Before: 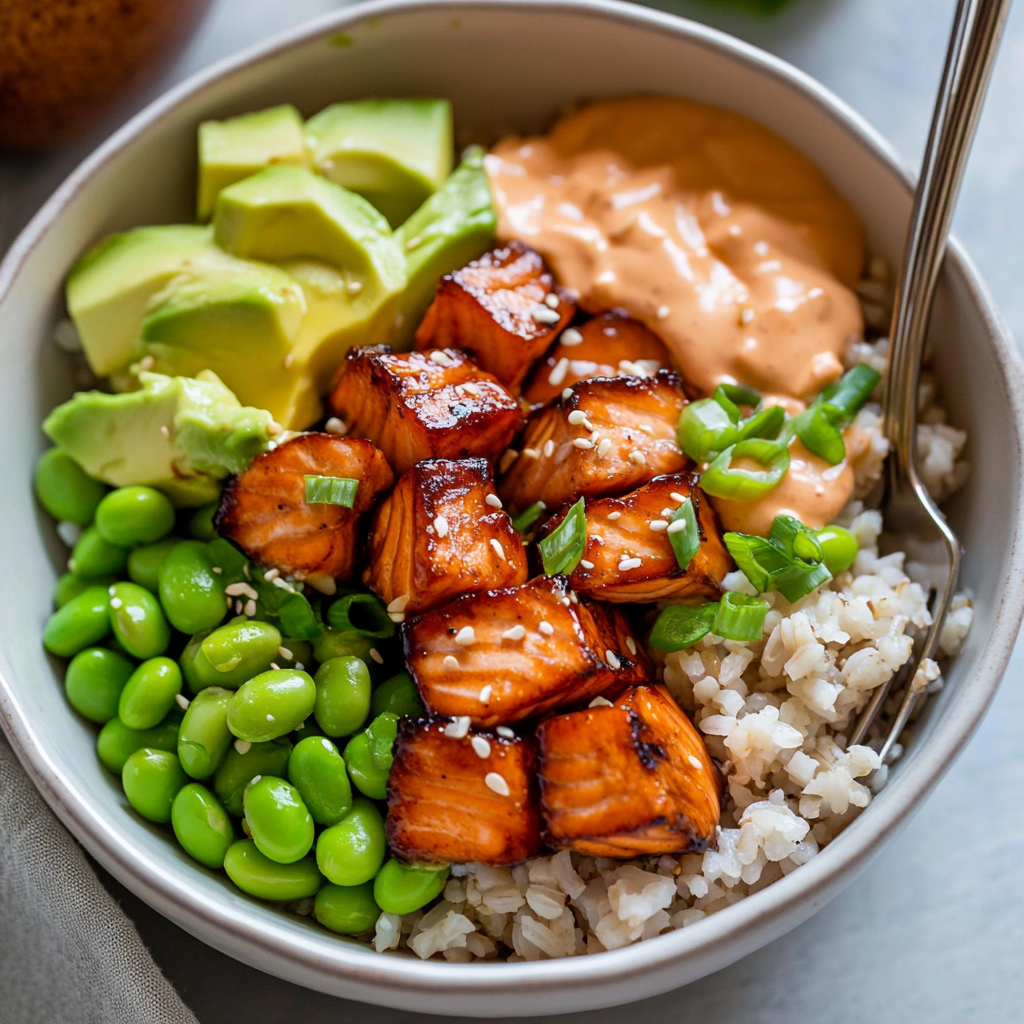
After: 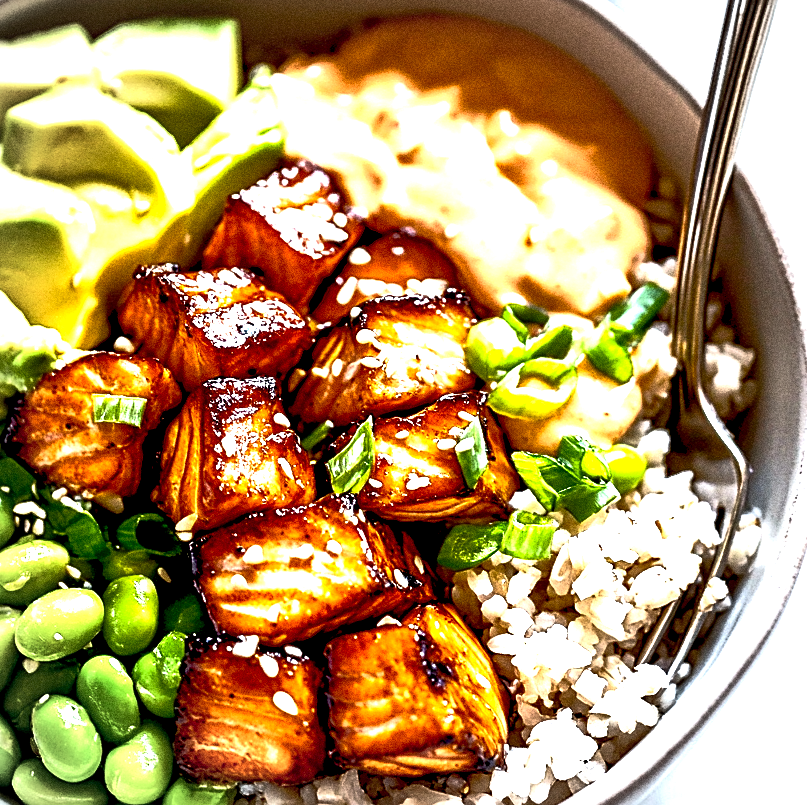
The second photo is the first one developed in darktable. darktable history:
crop and rotate: left 20.74%, top 7.912%, right 0.375%, bottom 13.378%
exposure: black level correction 0.016, exposure 1.774 EV, compensate highlight preservation false
sharpen: amount 0.575
vignetting: fall-off radius 60.92%
grain: coarseness 0.09 ISO, strength 40%
contrast equalizer: y [[0.51, 0.537, 0.559, 0.574, 0.599, 0.618], [0.5 ×6], [0.5 ×6], [0 ×6], [0 ×6]]
base curve: curves: ch0 [(0, 0) (0.564, 0.291) (0.802, 0.731) (1, 1)]
